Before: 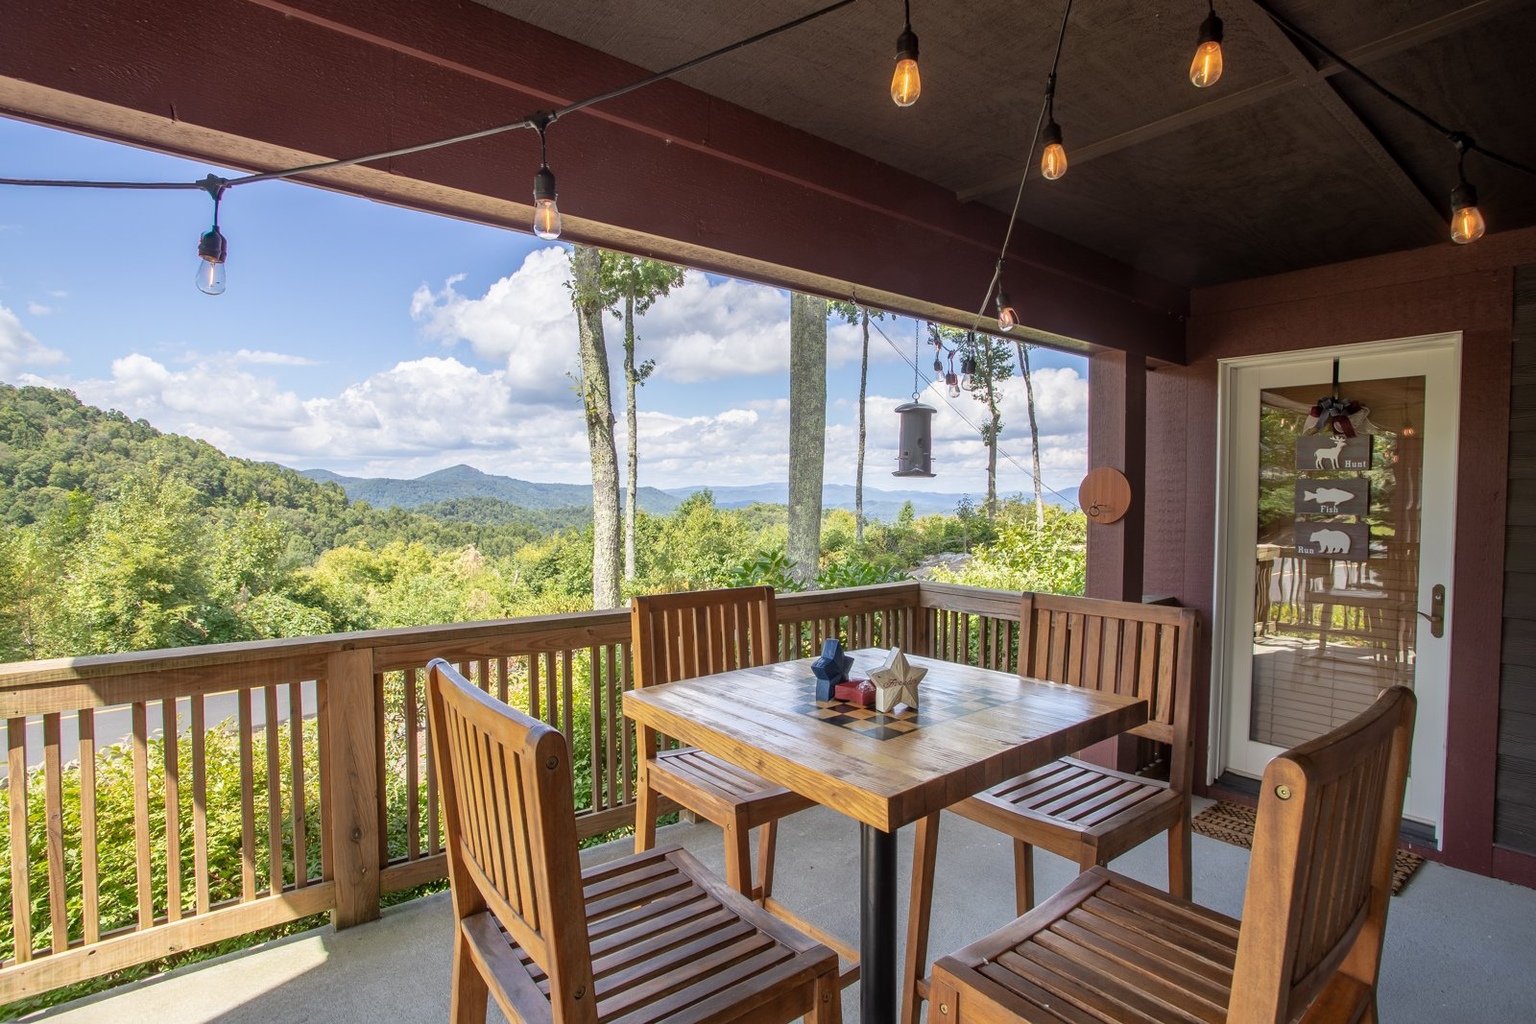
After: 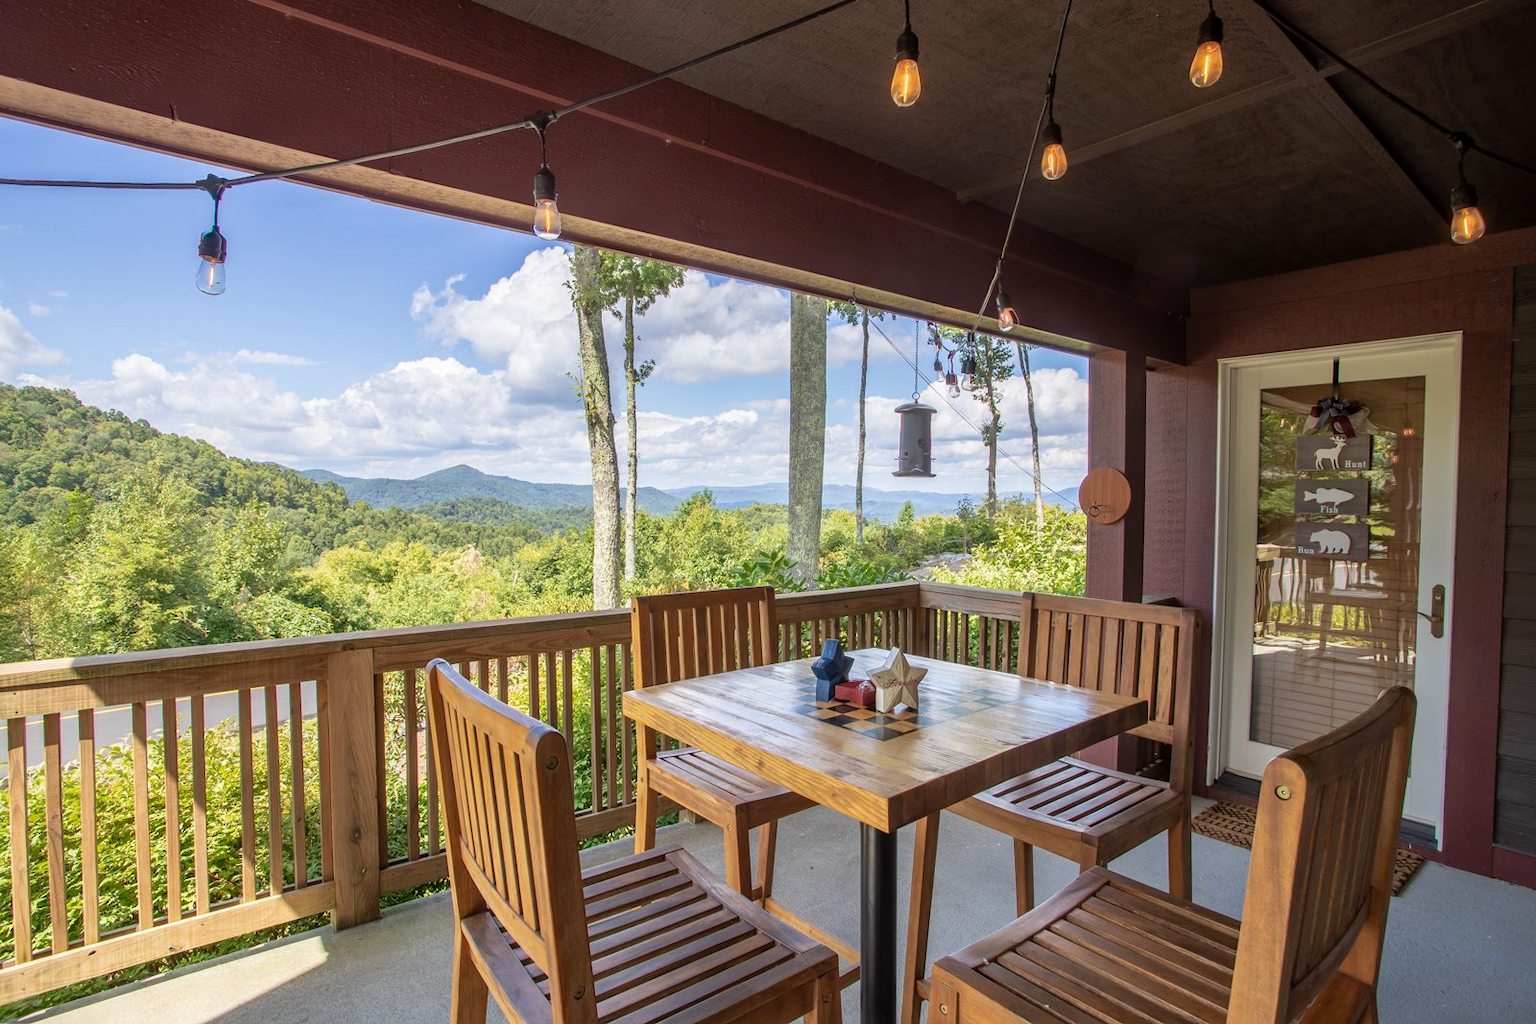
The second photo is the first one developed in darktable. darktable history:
velvia: strength 15.09%
